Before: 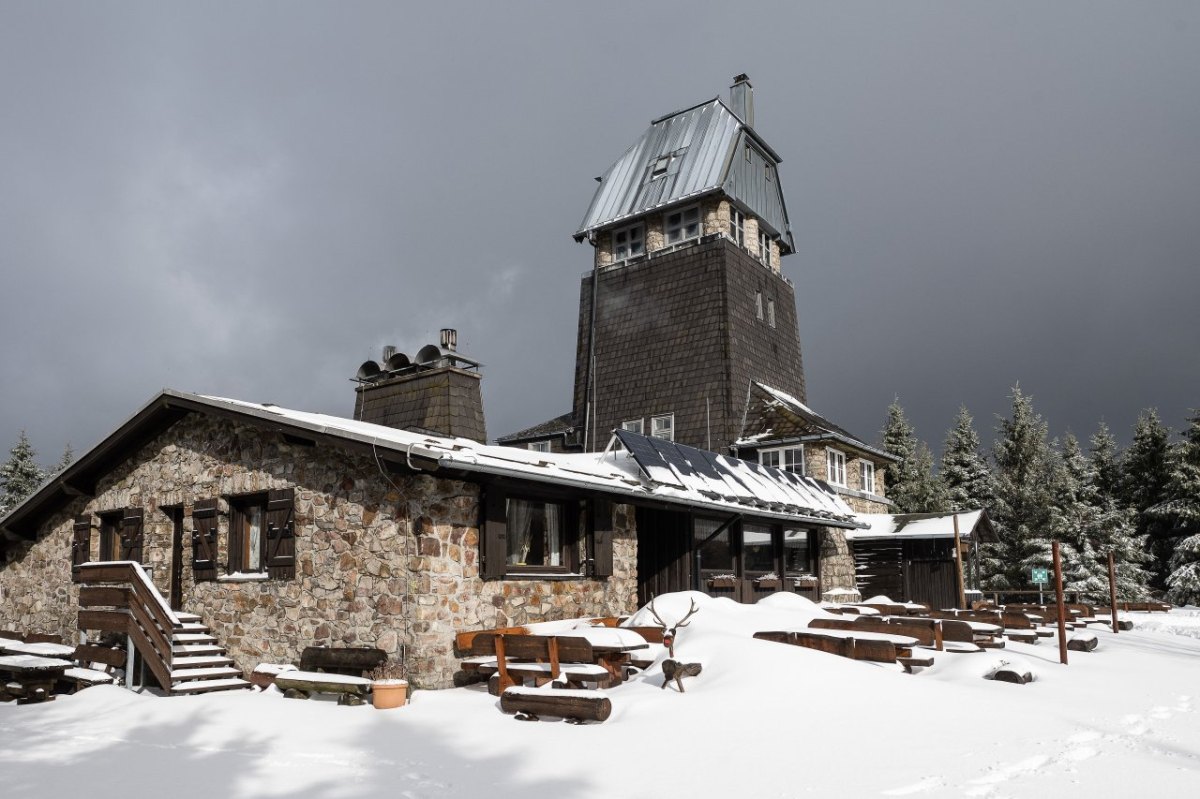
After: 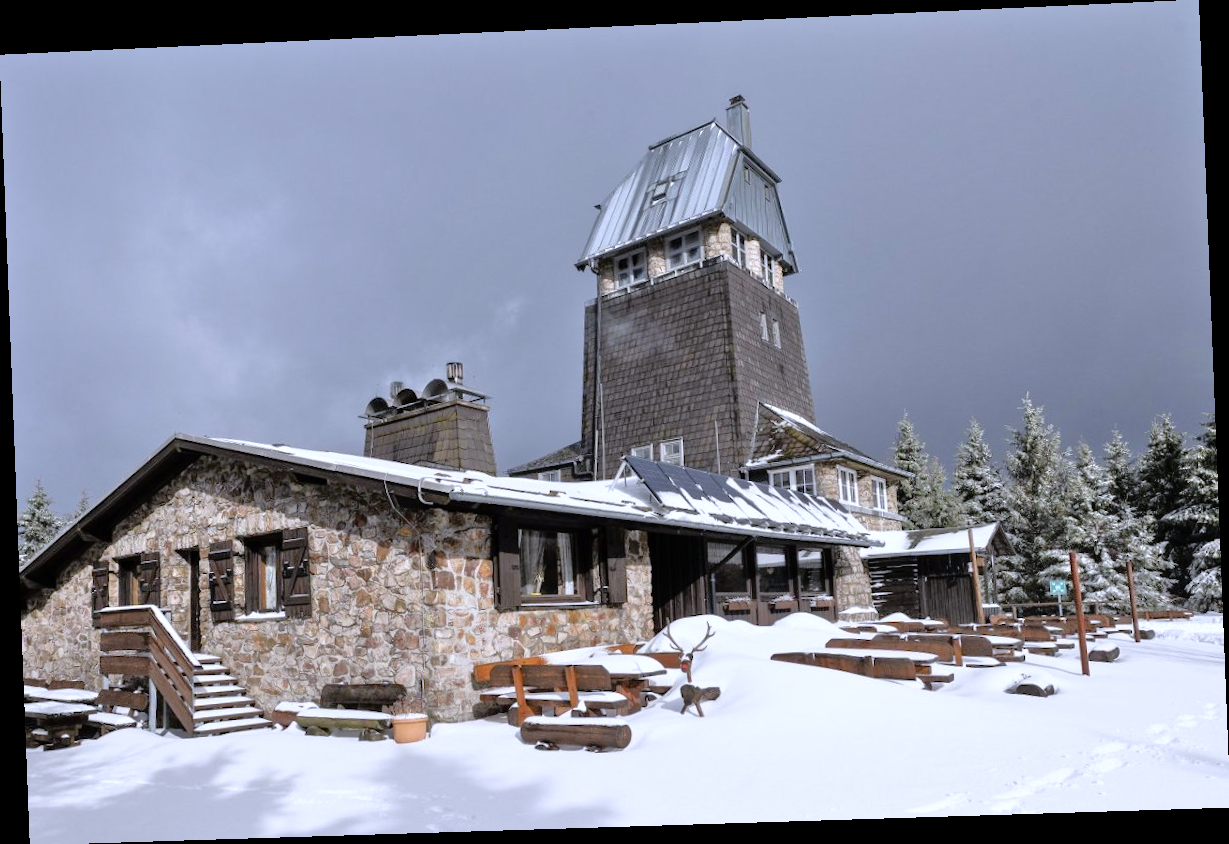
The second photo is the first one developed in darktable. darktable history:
white balance: red 0.967, blue 1.119, emerald 0.756
tone equalizer: -7 EV 0.15 EV, -6 EV 0.6 EV, -5 EV 1.15 EV, -4 EV 1.33 EV, -3 EV 1.15 EV, -2 EV 0.6 EV, -1 EV 0.15 EV, mask exposure compensation -0.5 EV
rotate and perspective: rotation -2.22°, lens shift (horizontal) -0.022, automatic cropping off
